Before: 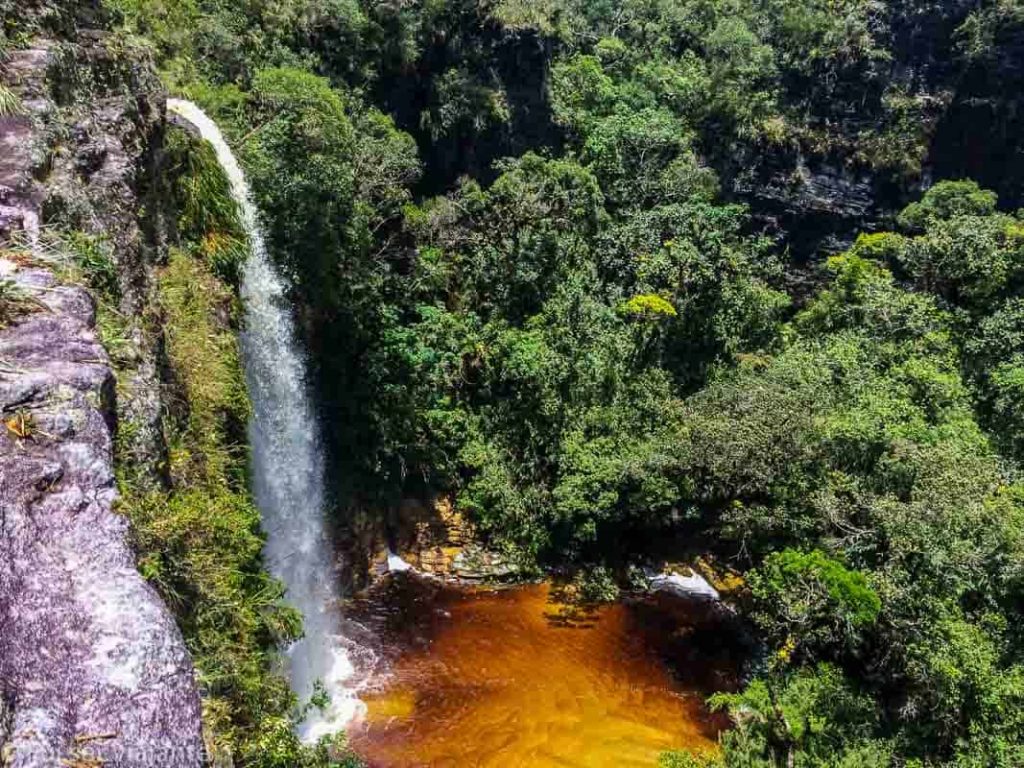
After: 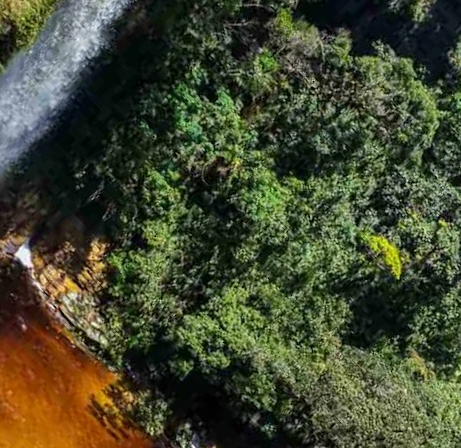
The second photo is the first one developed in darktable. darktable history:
crop and rotate: angle -45.23°, top 16.045%, right 0.986%, bottom 11.655%
